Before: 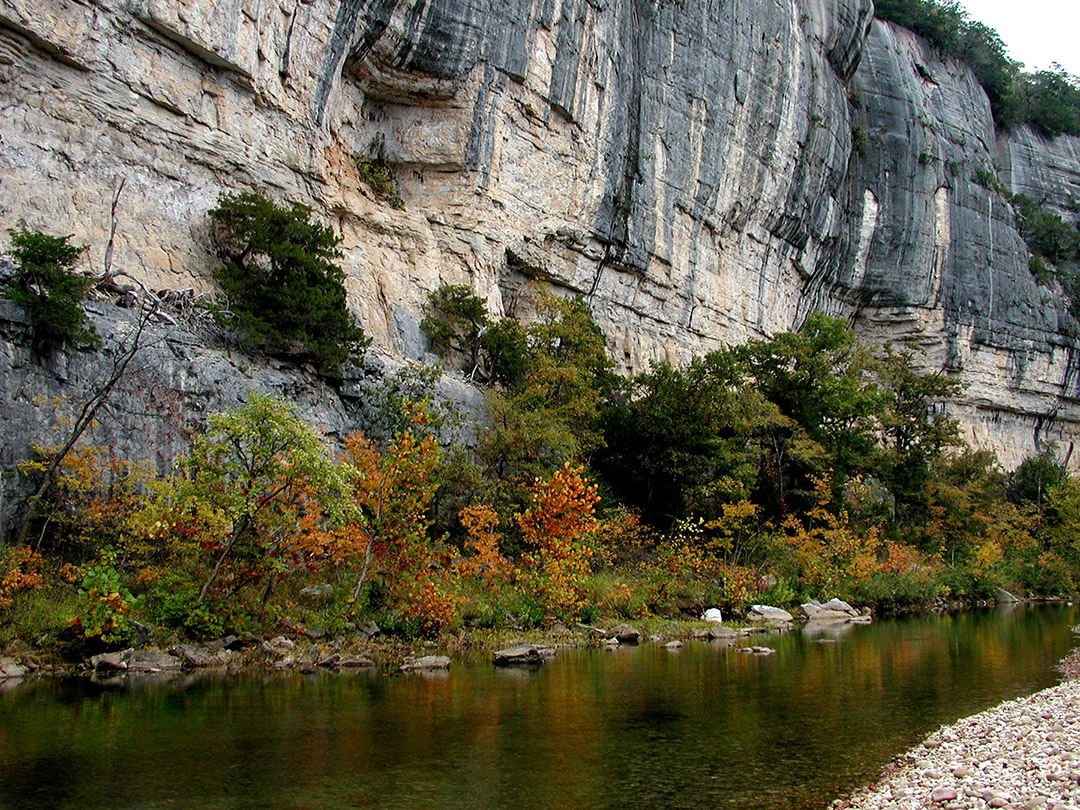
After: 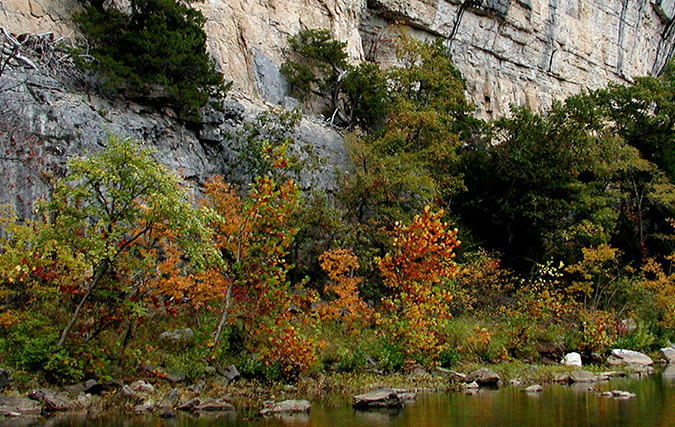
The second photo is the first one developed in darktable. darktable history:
crop: left 12.982%, top 31.624%, right 24.443%, bottom 15.619%
